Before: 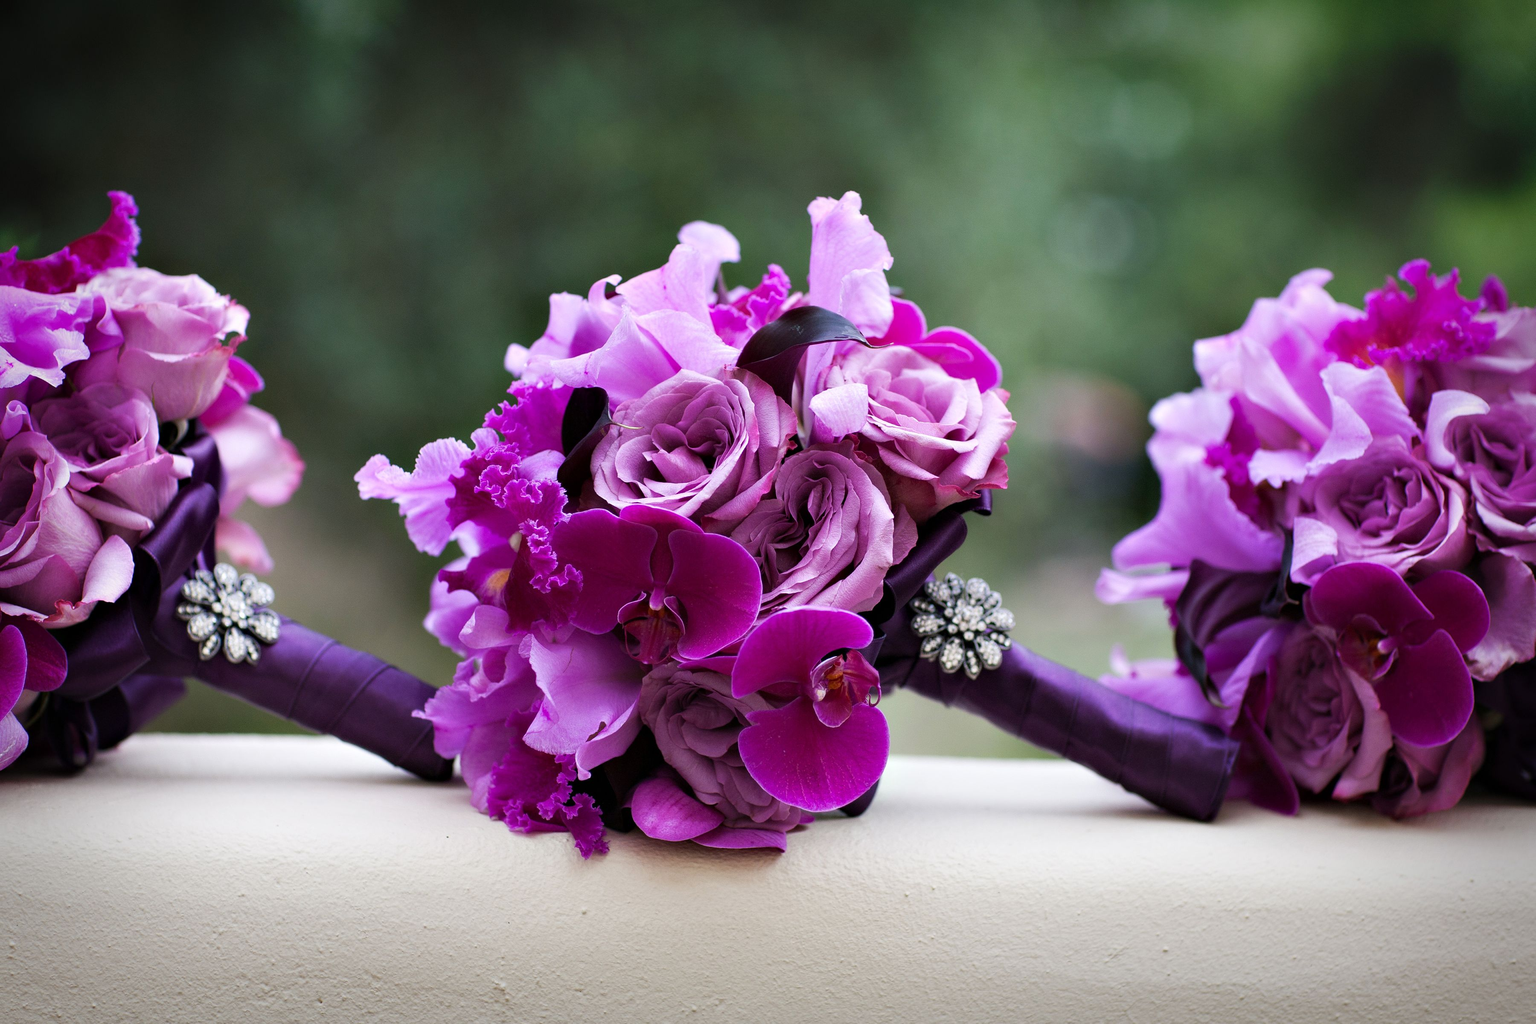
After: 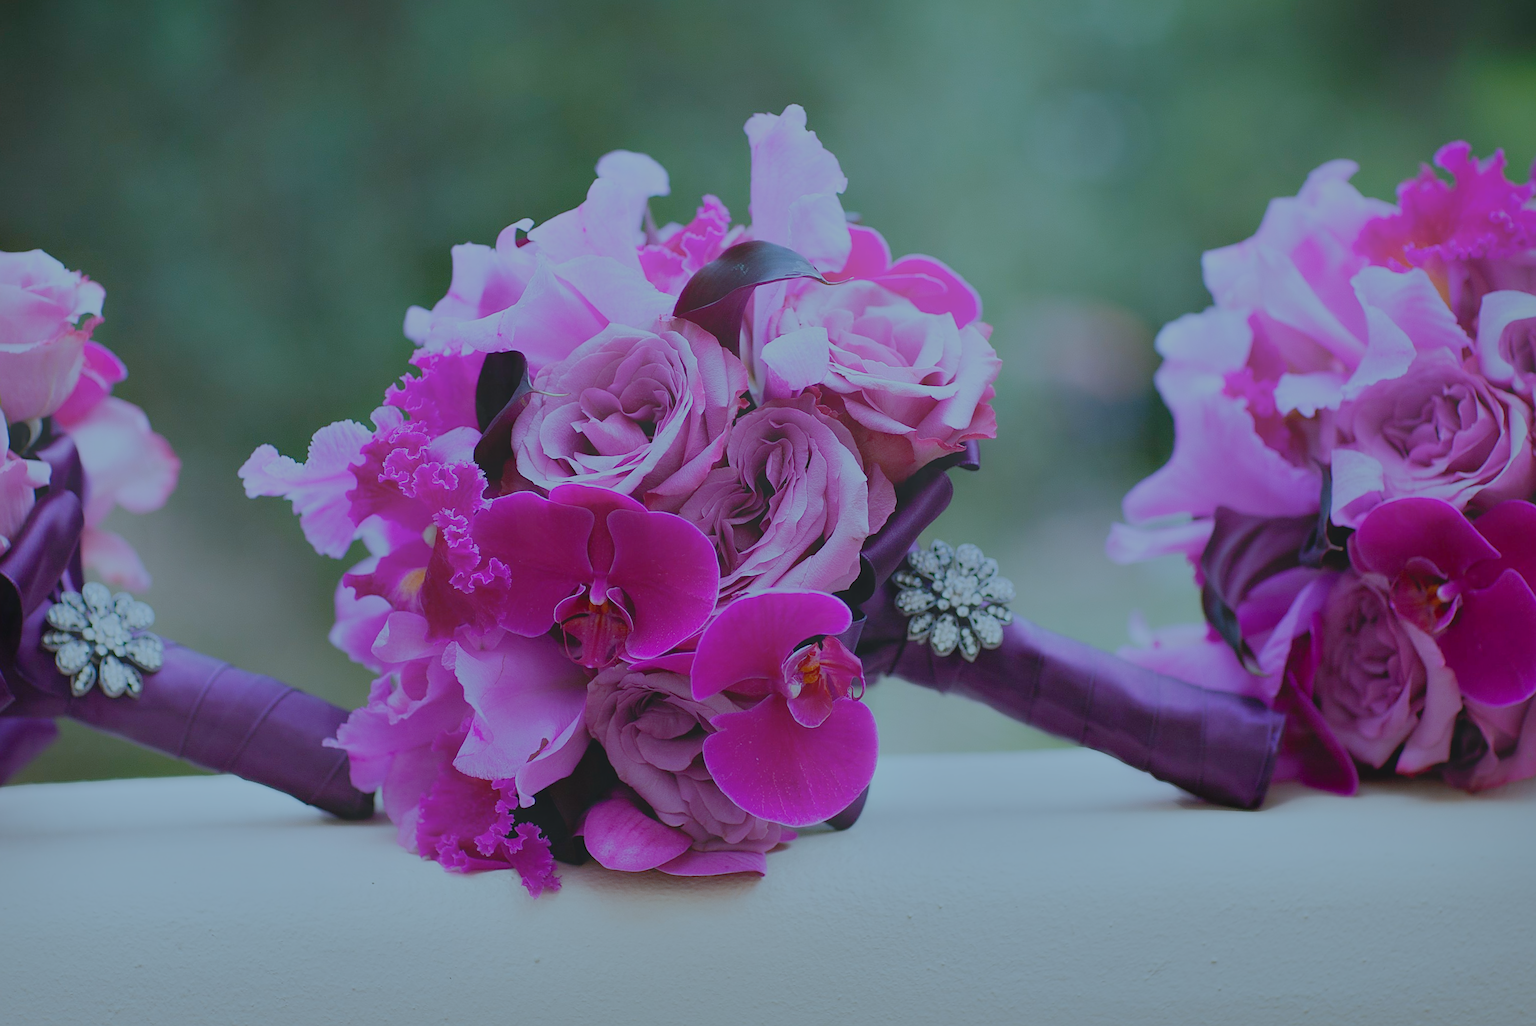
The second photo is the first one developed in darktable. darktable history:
crop and rotate: angle 3.64°, left 5.898%, top 5.683%
color correction: highlights a* -10.47, highlights b* -19
shadows and highlights: shadows 39.89, highlights -59.77
filmic rgb: middle gray luminance 2.61%, black relative exposure -9.92 EV, white relative exposure 6.99 EV, dynamic range scaling 9.42%, target black luminance 0%, hardness 3.18, latitude 43.61%, contrast 0.672, highlights saturation mix 4.25%, shadows ↔ highlights balance 13.99%, preserve chrominance no, color science v5 (2021), iterations of high-quality reconstruction 0, contrast in shadows safe, contrast in highlights safe
contrast equalizer: octaves 7, y [[0.601, 0.6, 0.598, 0.598, 0.6, 0.601], [0.5 ×6], [0.5 ×6], [0 ×6], [0 ×6]], mix -0.987
sharpen: on, module defaults
